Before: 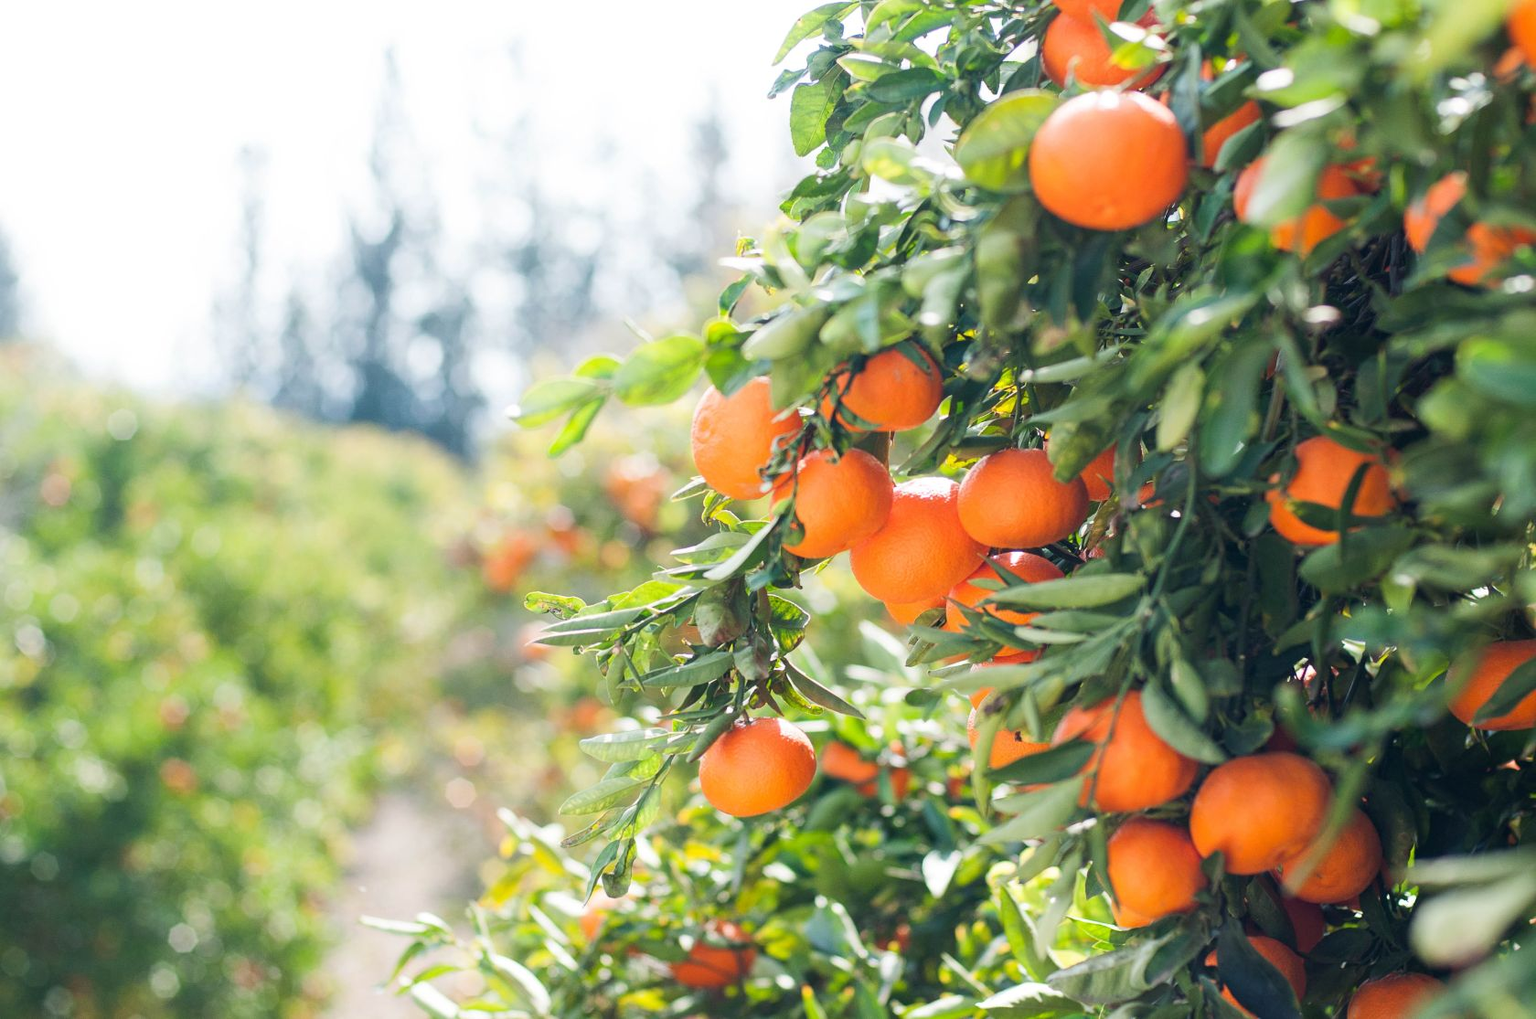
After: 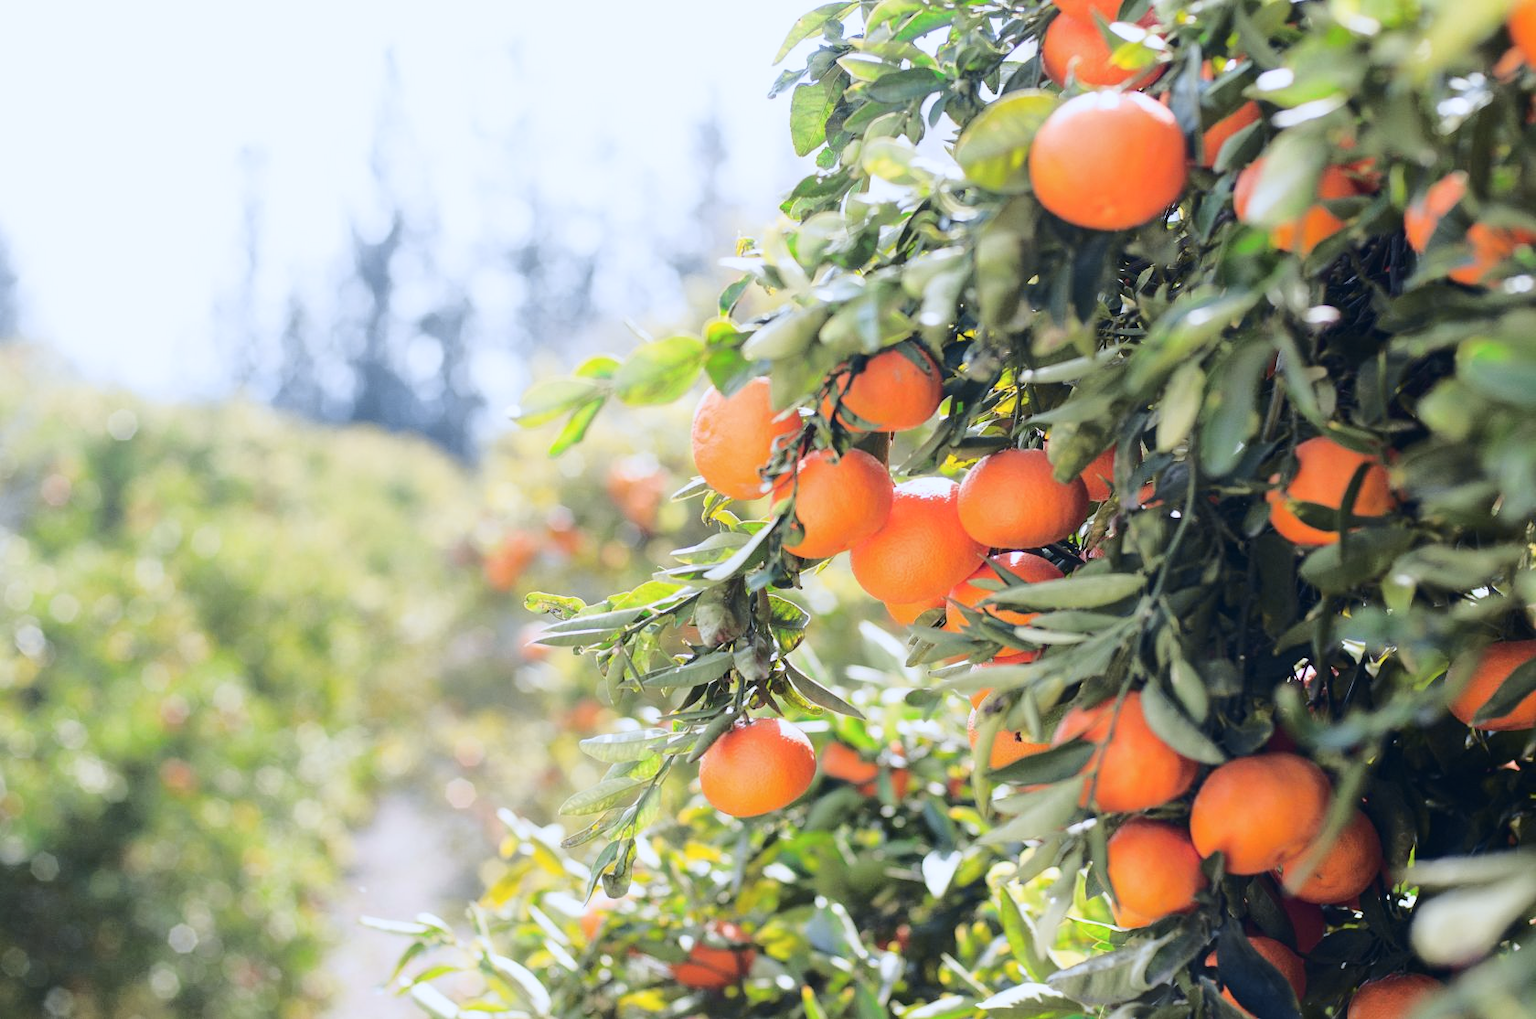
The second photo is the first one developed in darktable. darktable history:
white balance: red 0.954, blue 1.079
tone curve: curves: ch0 [(0.003, 0.015) (0.104, 0.07) (0.239, 0.201) (0.327, 0.317) (0.401, 0.443) (0.495, 0.55) (0.65, 0.68) (0.832, 0.858) (1, 0.977)]; ch1 [(0, 0) (0.161, 0.092) (0.35, 0.33) (0.379, 0.401) (0.447, 0.476) (0.495, 0.499) (0.515, 0.518) (0.55, 0.557) (0.621, 0.615) (0.718, 0.734) (1, 1)]; ch2 [(0, 0) (0.359, 0.372) (0.437, 0.437) (0.502, 0.501) (0.534, 0.537) (0.599, 0.586) (1, 1)], color space Lab, independent channels, preserve colors none
